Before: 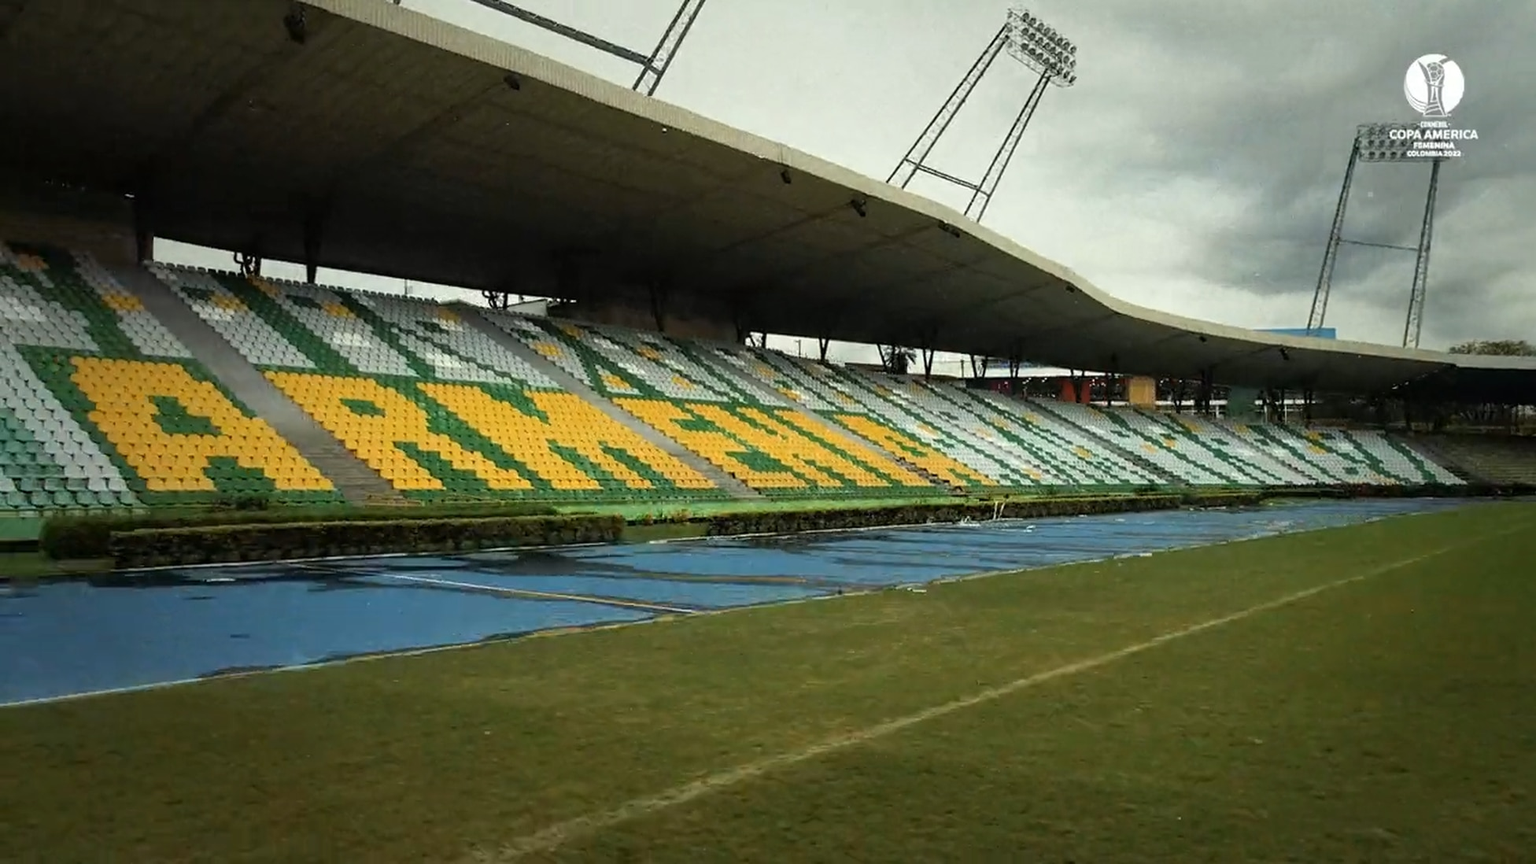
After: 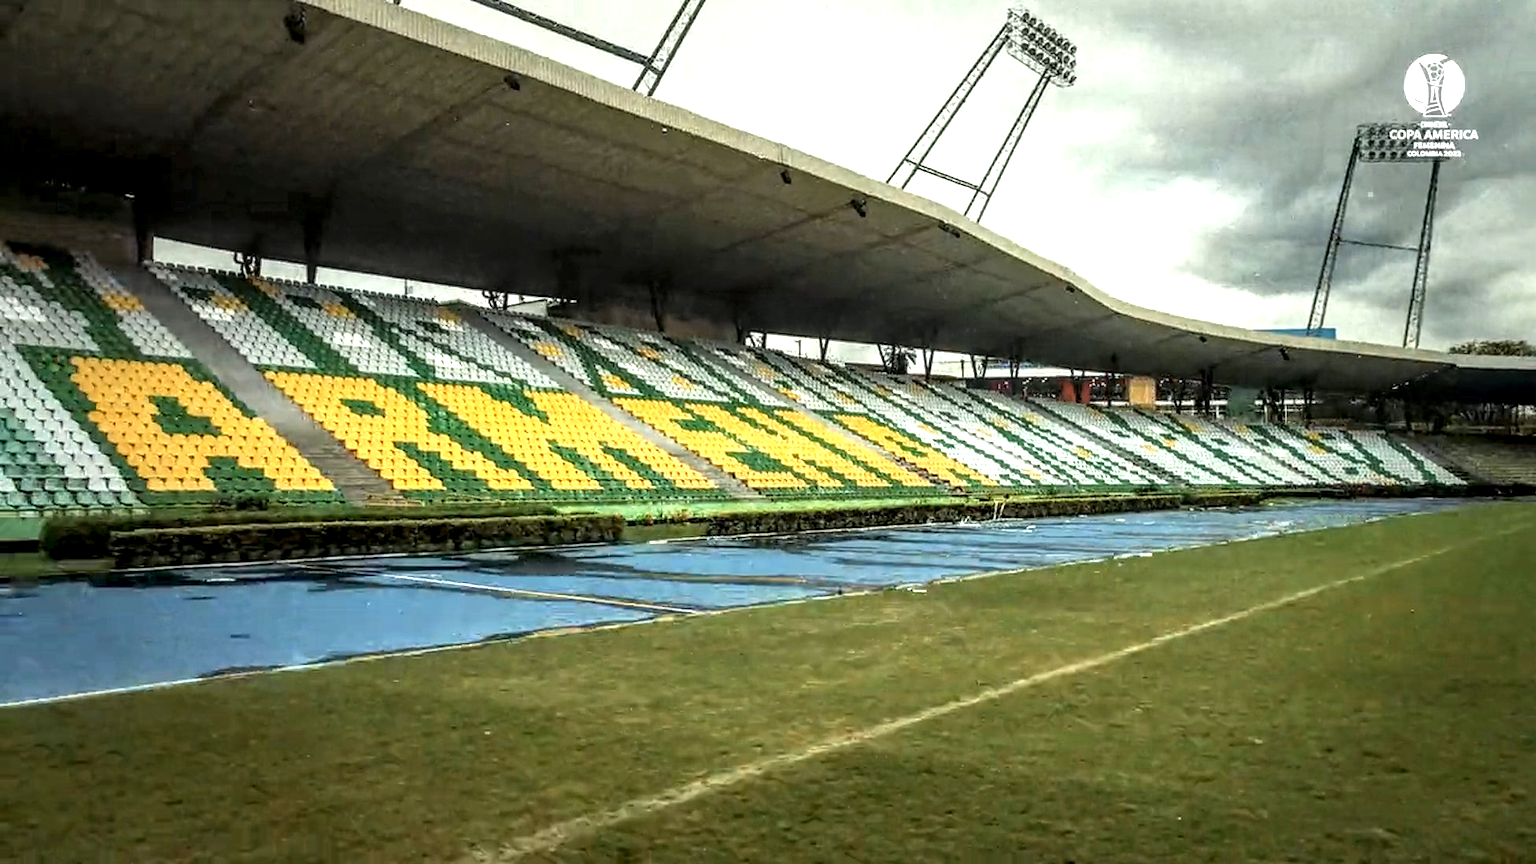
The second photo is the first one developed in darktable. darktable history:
local contrast: highlights 0%, shadows 0%, detail 182%
exposure: black level correction 0, exposure 0.7 EV, compensate exposure bias true, compensate highlight preservation false
